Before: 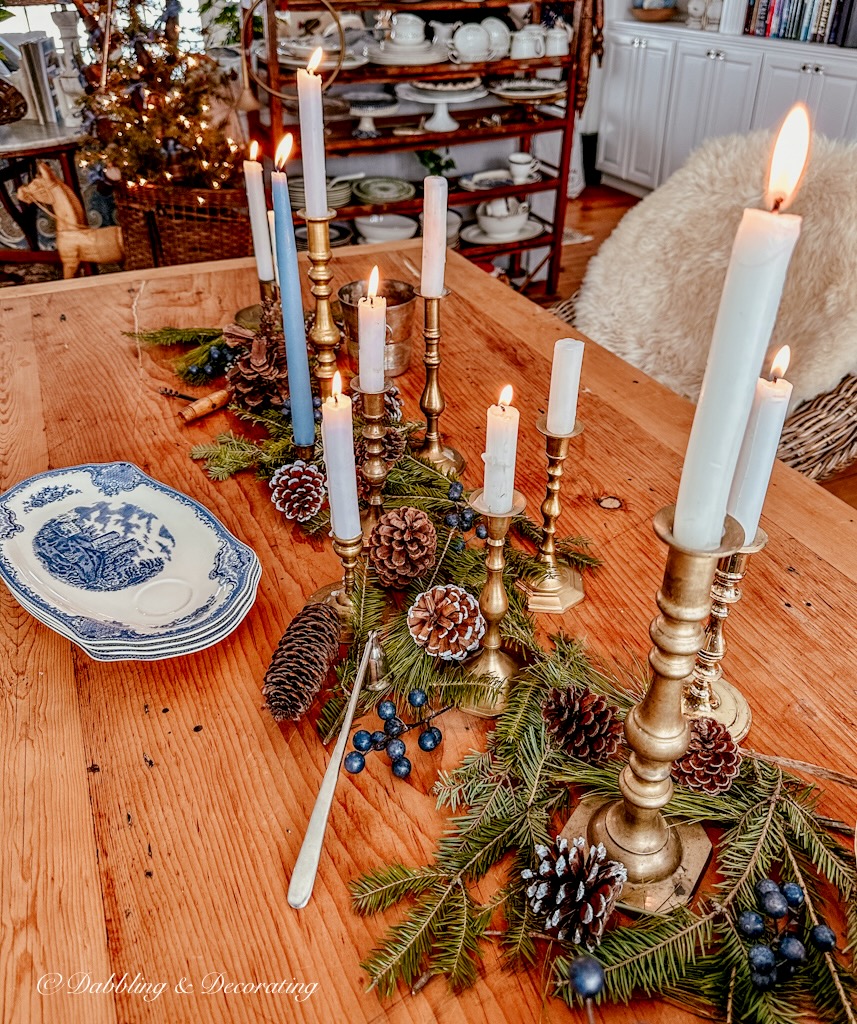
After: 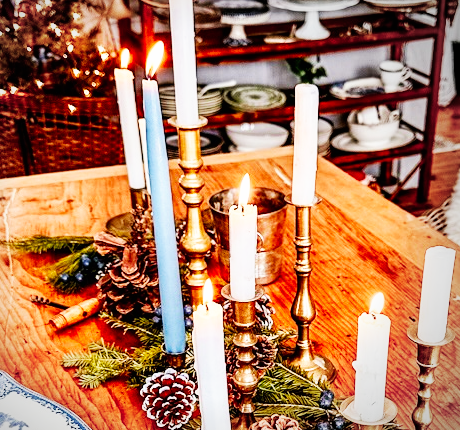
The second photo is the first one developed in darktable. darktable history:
crop: left 15.088%, top 9.054%, right 31.213%, bottom 48.928%
vignetting: fall-off radius 61.22%, center (-0.117, -0.002), unbound false
base curve: curves: ch0 [(0, 0) (0.007, 0.004) (0.027, 0.03) (0.046, 0.07) (0.207, 0.54) (0.442, 0.872) (0.673, 0.972) (1, 1)], preserve colors none
